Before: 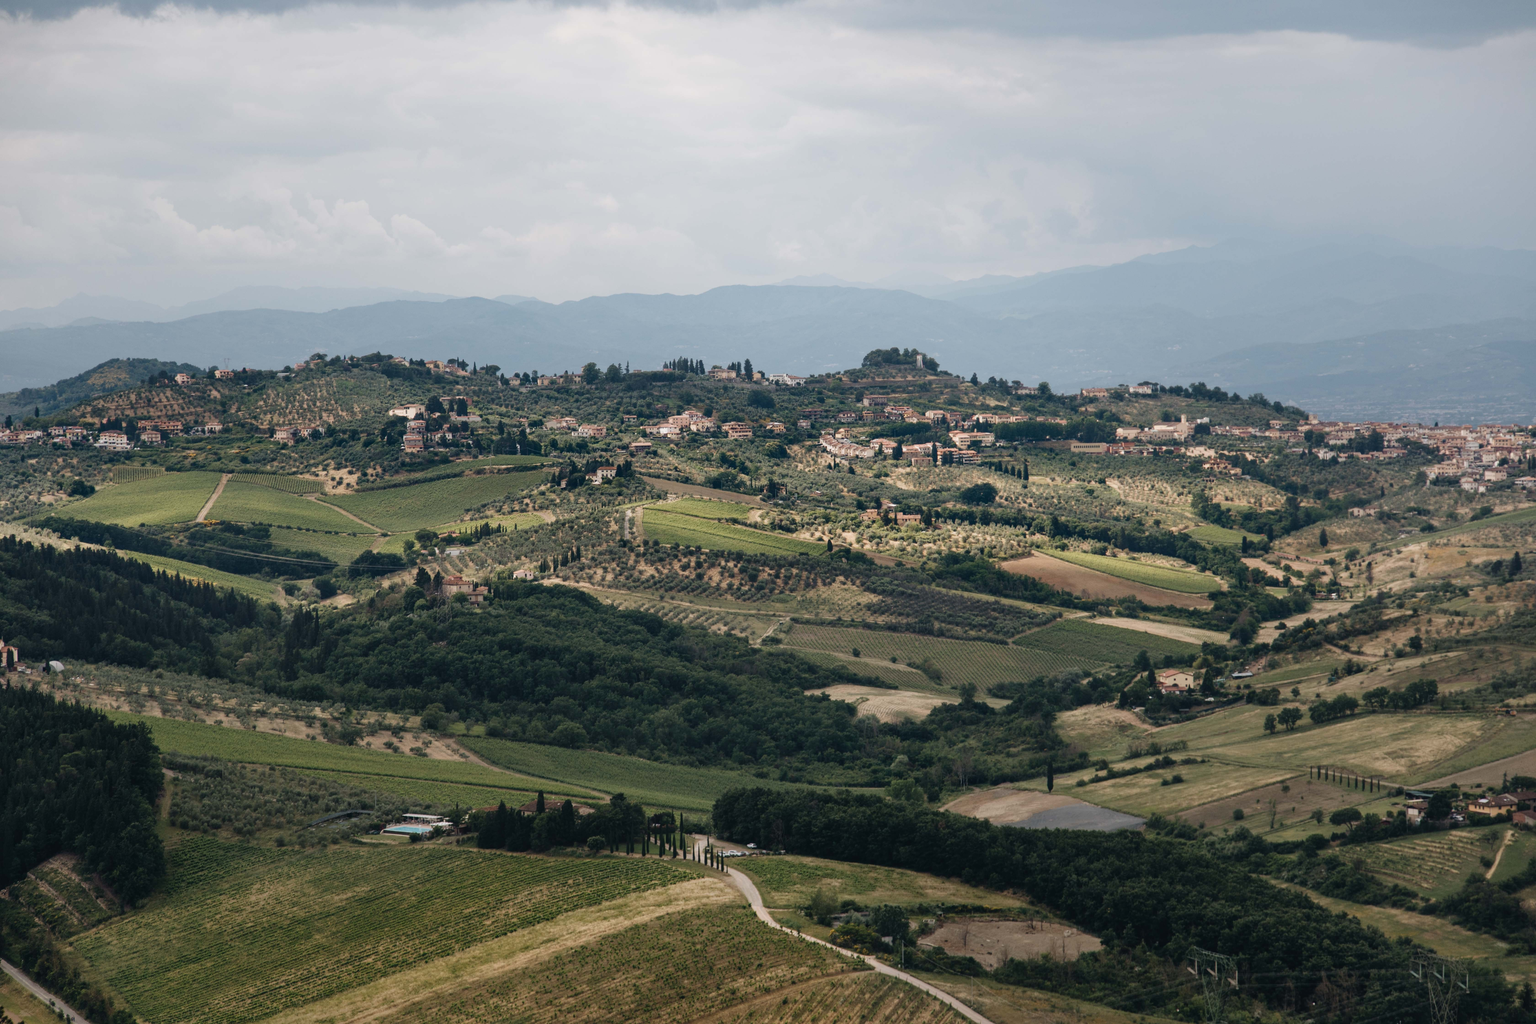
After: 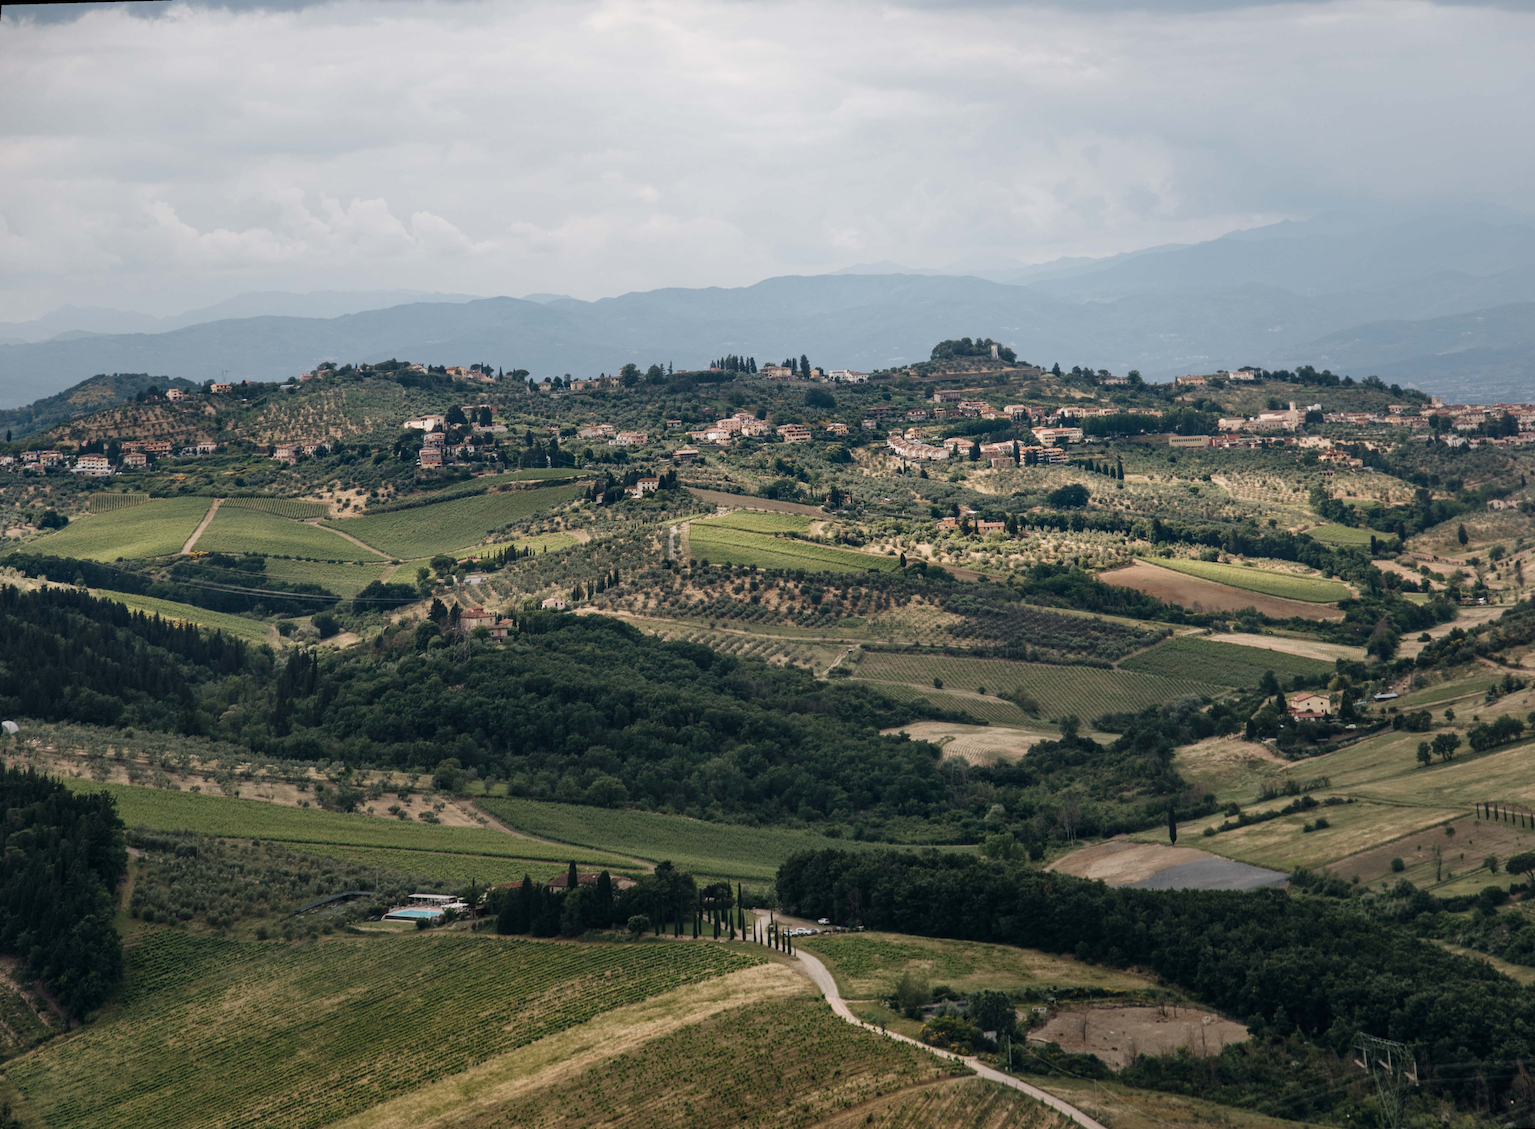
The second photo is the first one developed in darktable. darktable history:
local contrast: highlights 100%, shadows 100%, detail 120%, midtone range 0.2
crop and rotate: right 5.167%
rotate and perspective: rotation -1.68°, lens shift (vertical) -0.146, crop left 0.049, crop right 0.912, crop top 0.032, crop bottom 0.96
